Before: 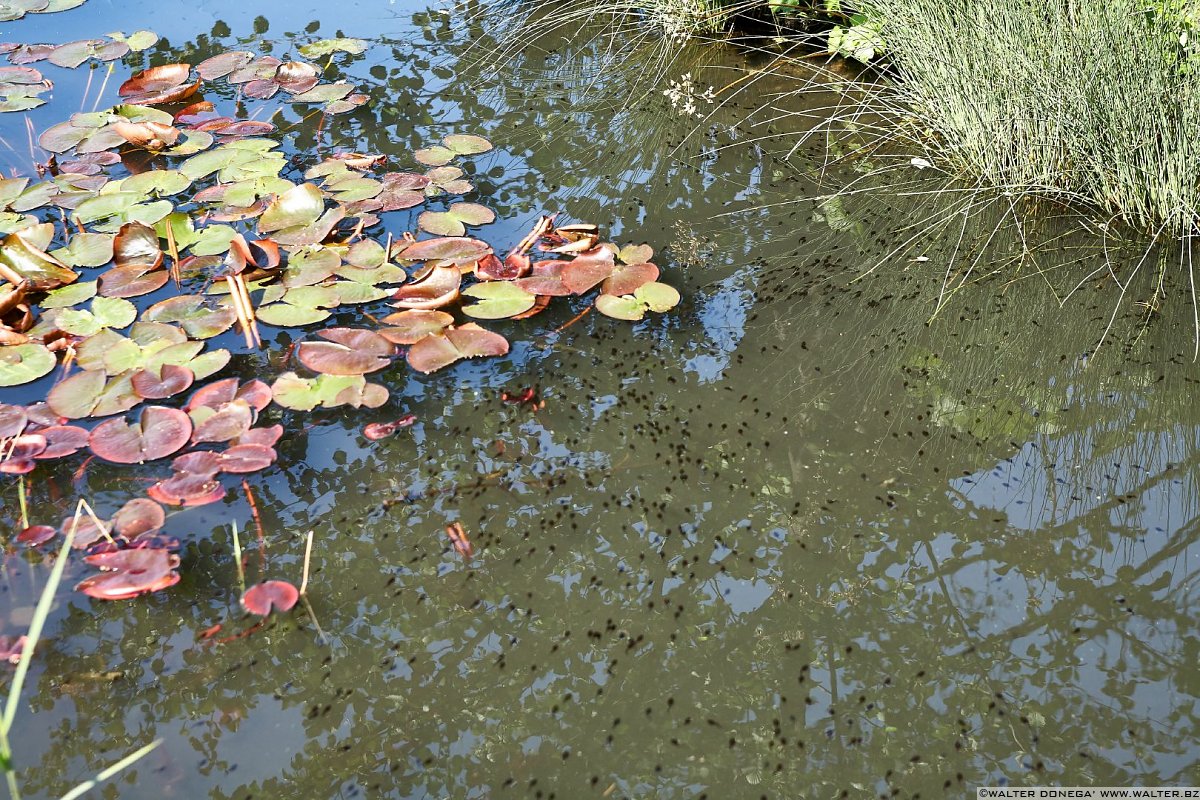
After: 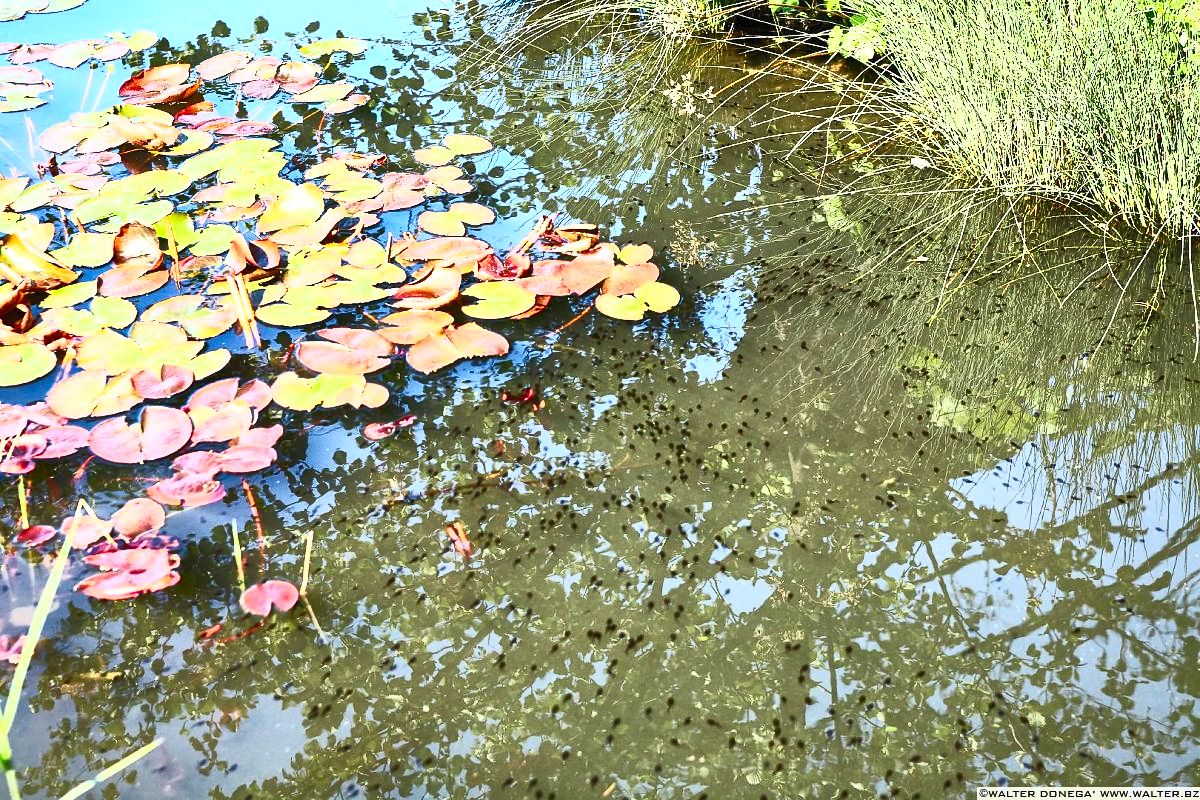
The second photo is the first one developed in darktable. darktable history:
contrast brightness saturation: contrast 0.81, brightness 0.588, saturation 0.585
